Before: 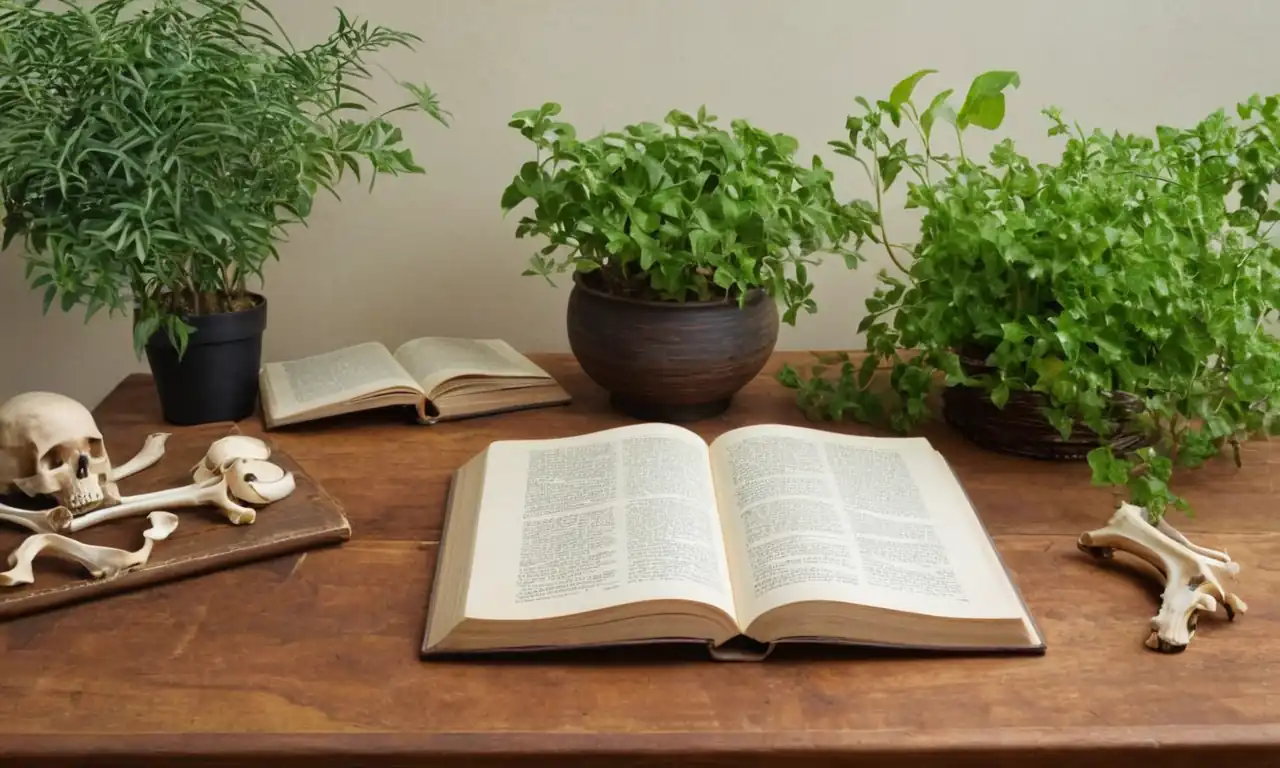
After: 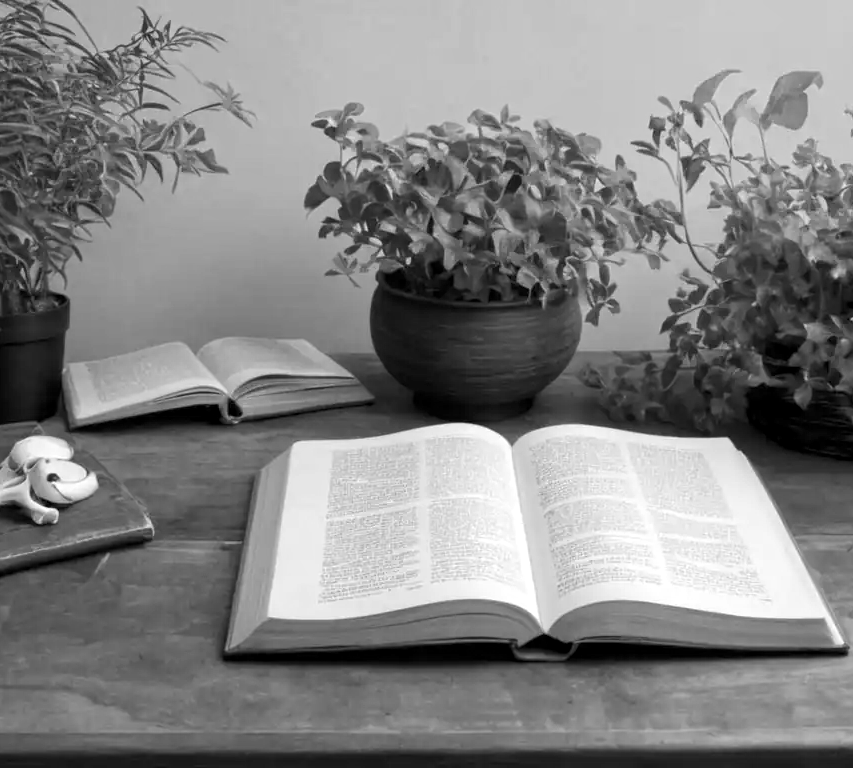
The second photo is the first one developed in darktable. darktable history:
levels: mode automatic, black 0.023%, white 99.97%, levels [0.062, 0.494, 0.925]
crop: left 15.419%, right 17.914%
monochrome: on, module defaults
local contrast: highlights 100%, shadows 100%, detail 120%, midtone range 0.2
color calibration: illuminant custom, x 0.373, y 0.388, temperature 4269.97 K
